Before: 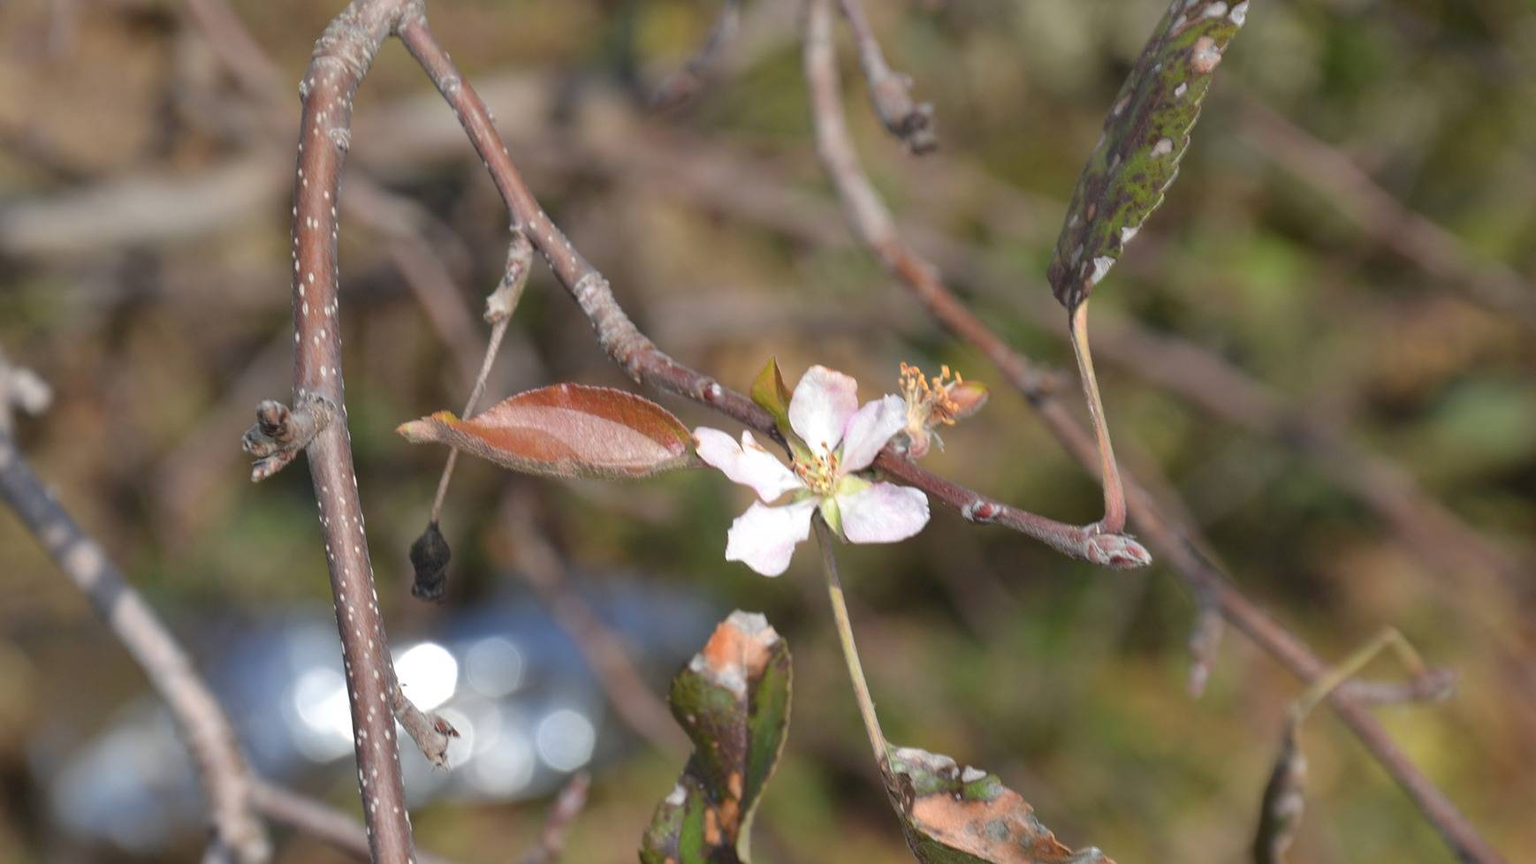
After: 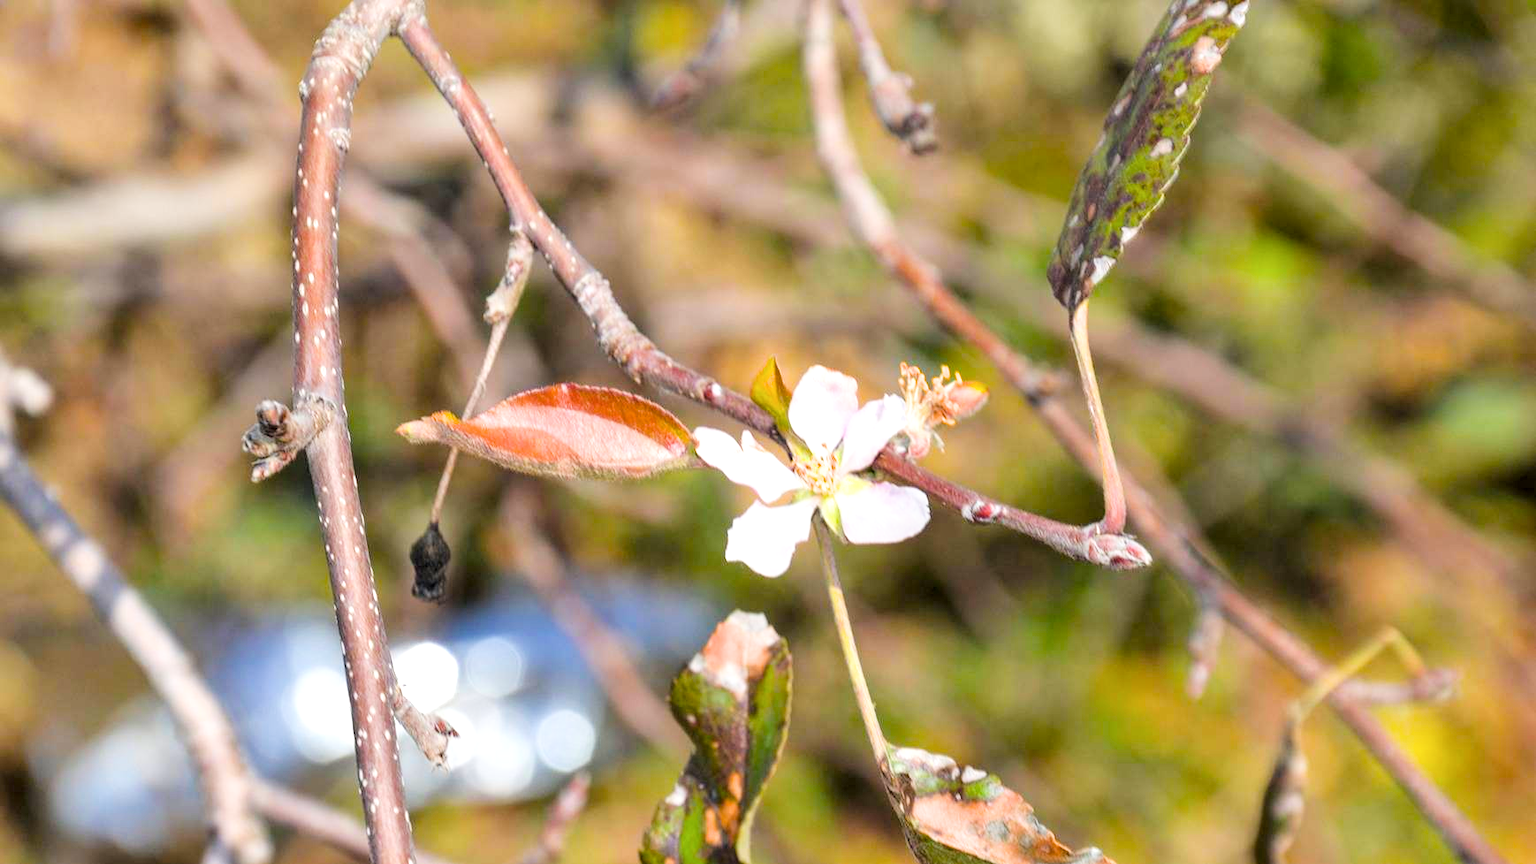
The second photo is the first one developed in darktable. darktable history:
filmic rgb: black relative exposure -5 EV, white relative exposure 3.5 EV, hardness 3.19, contrast 1.2, highlights saturation mix -30%
exposure: black level correction 0.001, exposure 1.116 EV, compensate highlight preservation false
local contrast: on, module defaults
color balance rgb: perceptual saturation grading › global saturation 30%, global vibrance 30%
